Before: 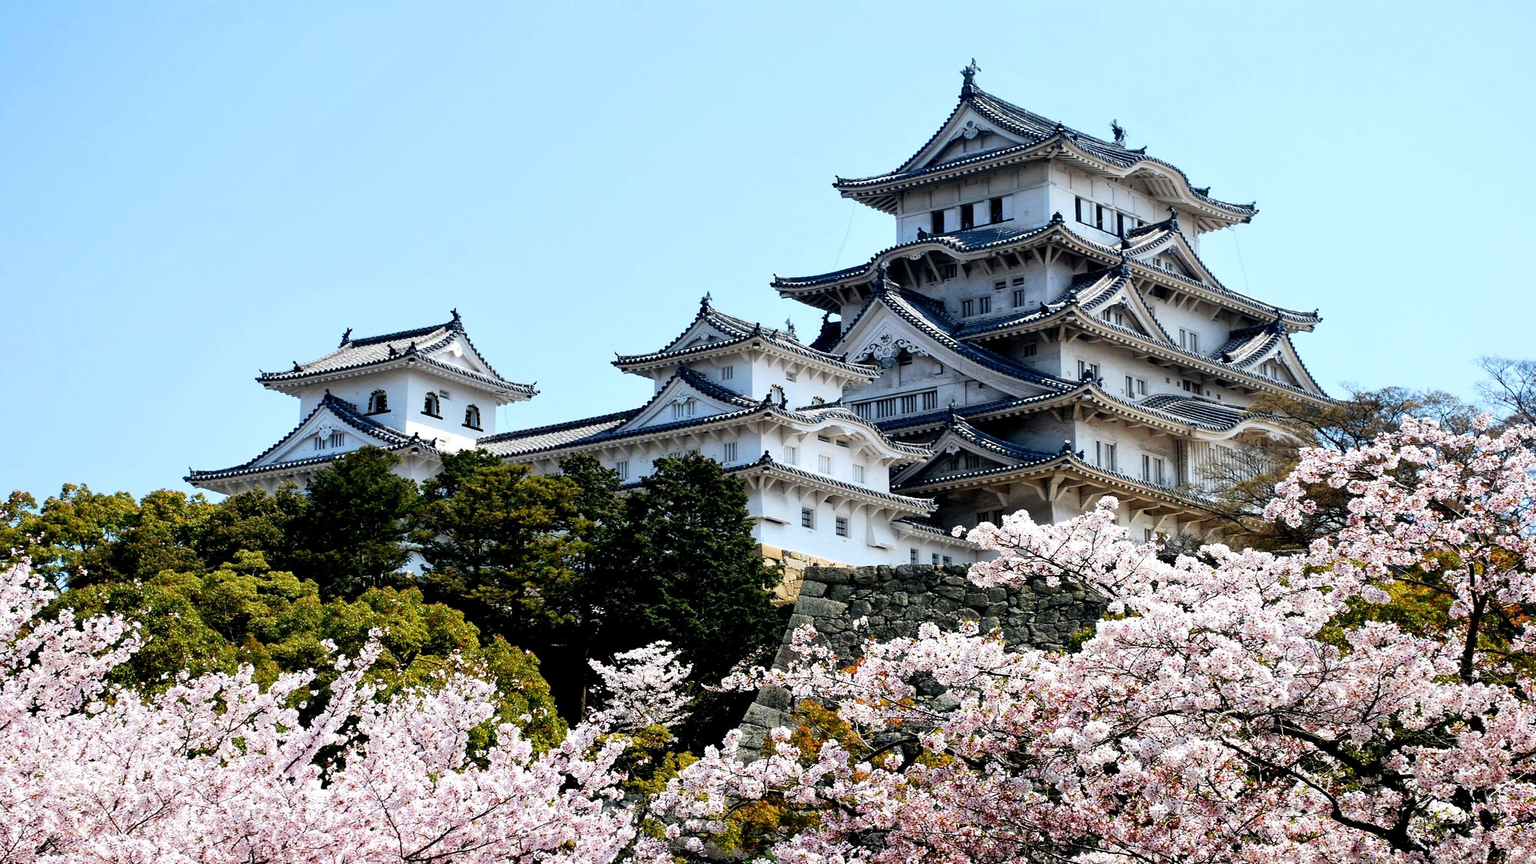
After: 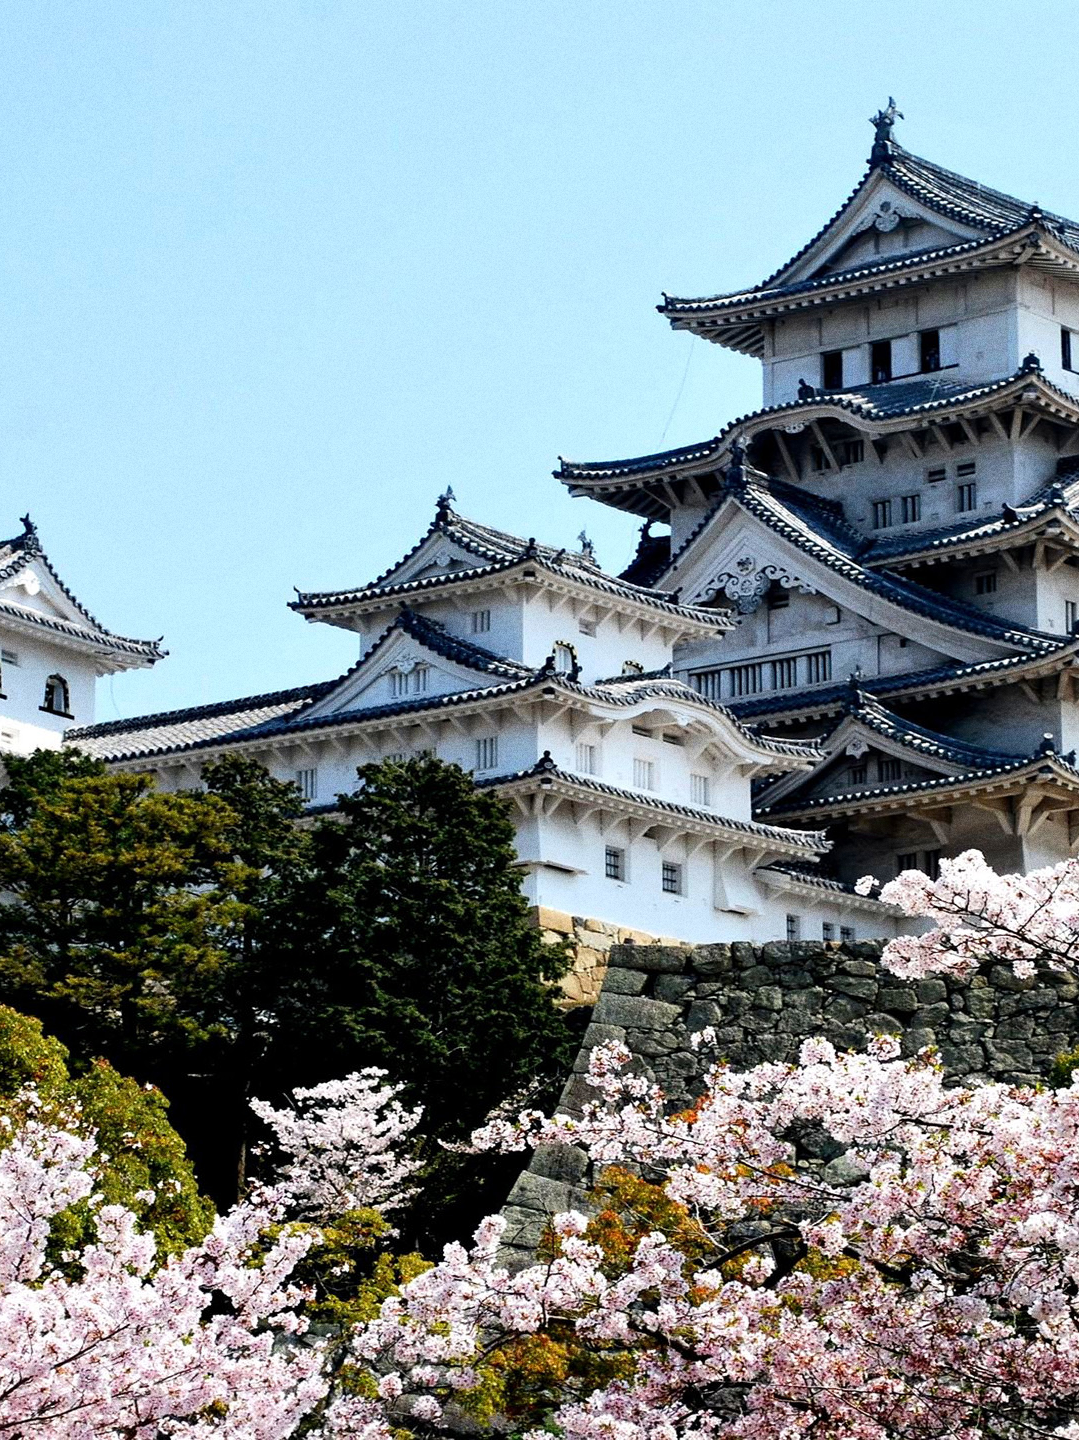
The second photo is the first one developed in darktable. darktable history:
grain: coarseness 11.82 ISO, strength 36.67%, mid-tones bias 74.17%
crop: left 28.583%, right 29.231%
